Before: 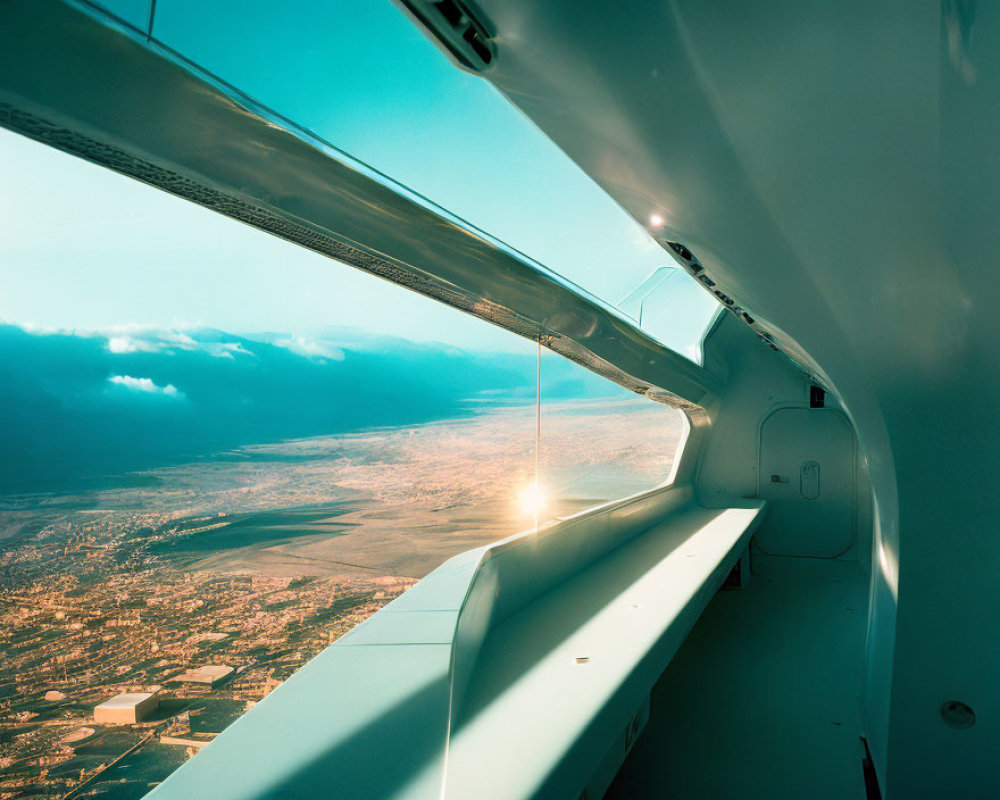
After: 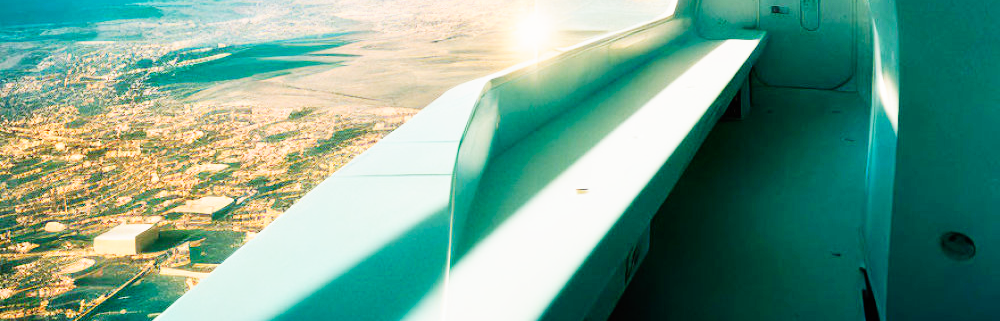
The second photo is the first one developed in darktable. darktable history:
crop and rotate: top 58.663%, bottom 1.192%
exposure: exposure 0.205 EV, compensate highlight preservation false
base curve: curves: ch0 [(0, 0) (0.007, 0.004) (0.027, 0.03) (0.046, 0.07) (0.207, 0.54) (0.442, 0.872) (0.673, 0.972) (1, 1)], preserve colors none
tone equalizer: -8 EV -0.002 EV, -7 EV 0.004 EV, -6 EV -0.041 EV, -5 EV 0.013 EV, -4 EV -0.013 EV, -3 EV 0.034 EV, -2 EV -0.058 EV, -1 EV -0.27 EV, +0 EV -0.592 EV
